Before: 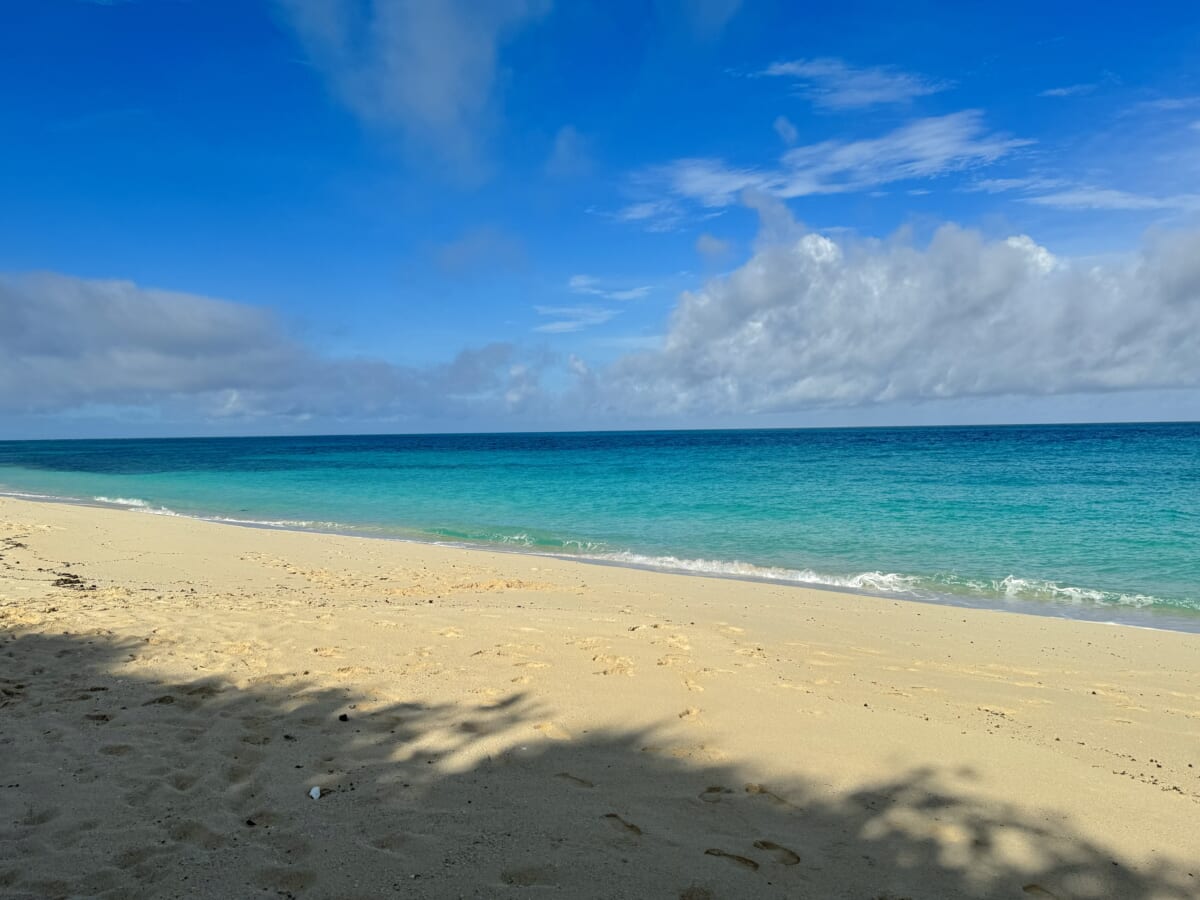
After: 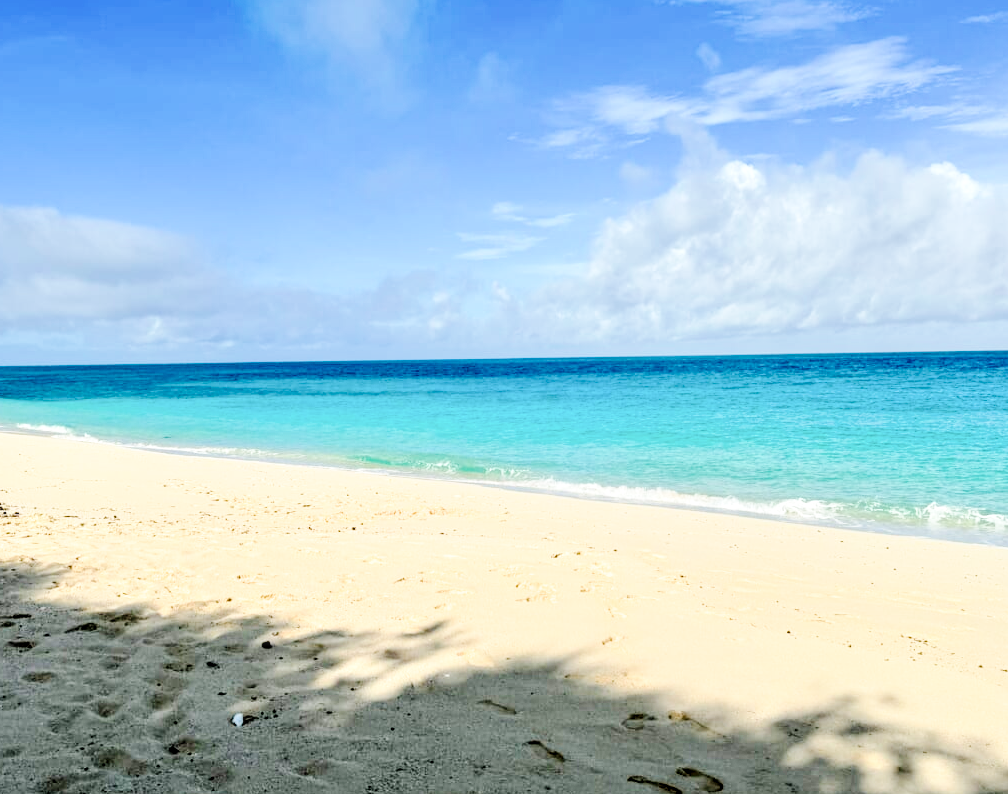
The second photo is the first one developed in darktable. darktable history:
tone curve: curves: ch0 [(0, 0) (0.003, 0) (0.011, 0.001) (0.025, 0.003) (0.044, 0.005) (0.069, 0.012) (0.1, 0.023) (0.136, 0.039) (0.177, 0.088) (0.224, 0.15) (0.277, 0.24) (0.335, 0.337) (0.399, 0.437) (0.468, 0.535) (0.543, 0.629) (0.623, 0.71) (0.709, 0.782) (0.801, 0.856) (0.898, 0.94) (1, 1)], preserve colors none
exposure: exposure 1 EV, compensate highlight preservation false
filmic rgb: black relative exposure -5 EV, hardness 2.88, contrast 1.3, highlights saturation mix -30%
local contrast: on, module defaults
crop: left 6.446%, top 8.188%, right 9.538%, bottom 3.548%
